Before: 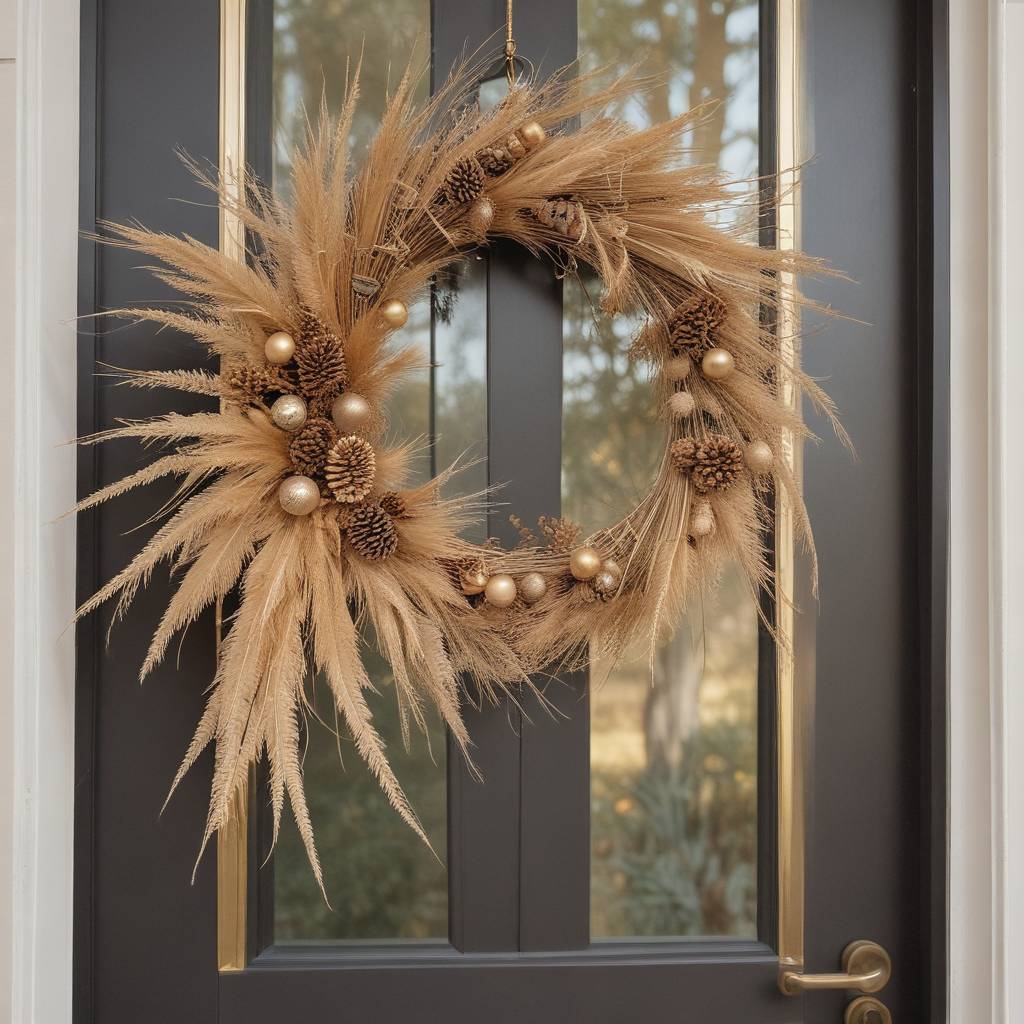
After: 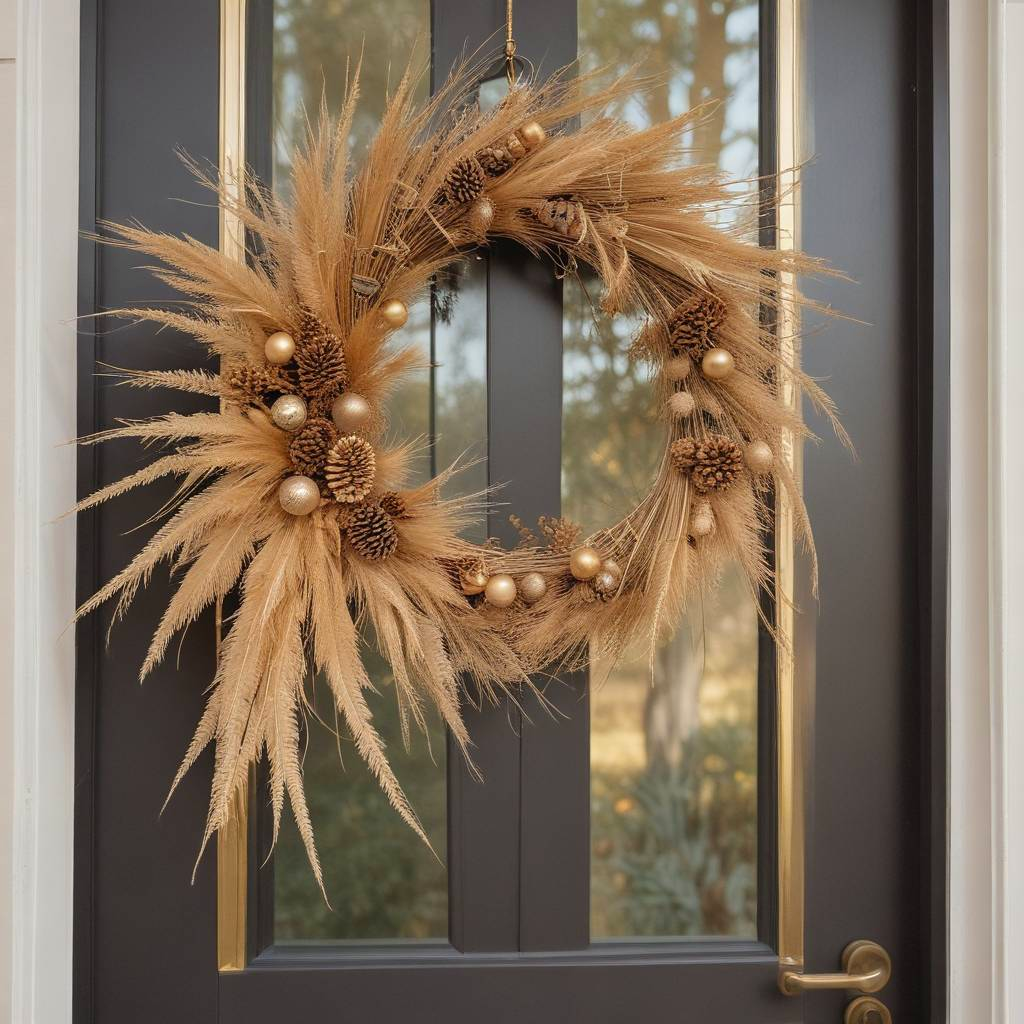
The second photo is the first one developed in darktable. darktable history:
contrast brightness saturation: contrast 0.038, saturation 0.156
